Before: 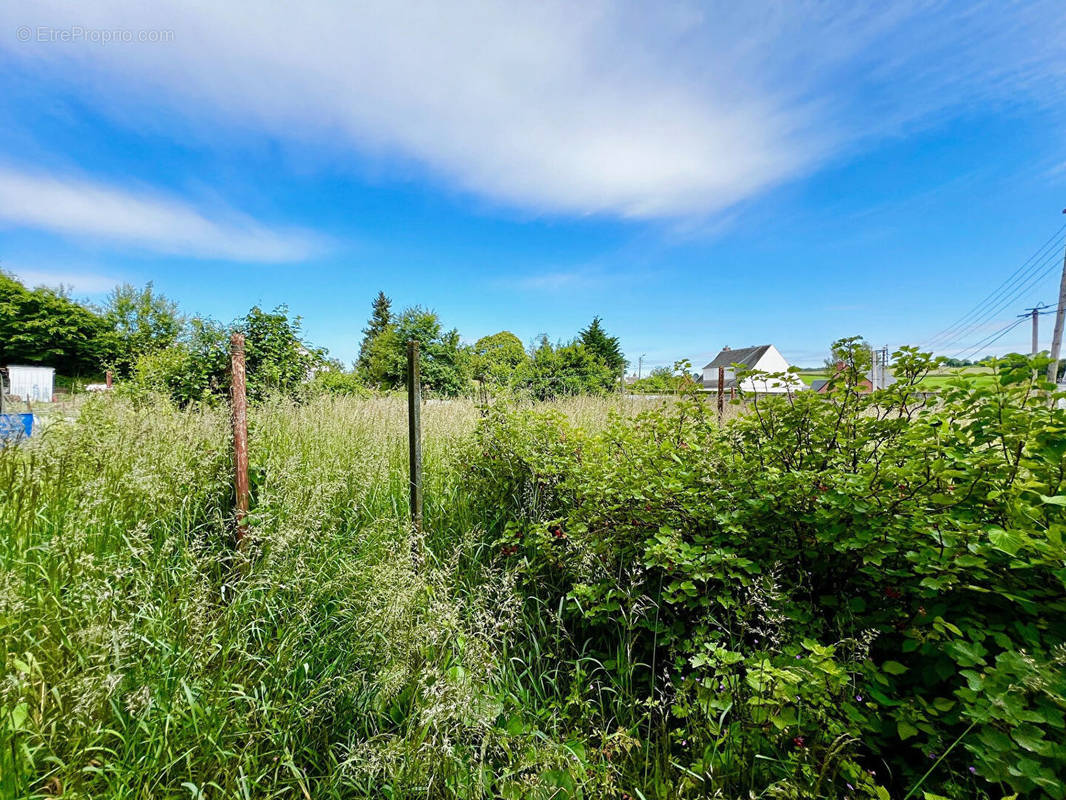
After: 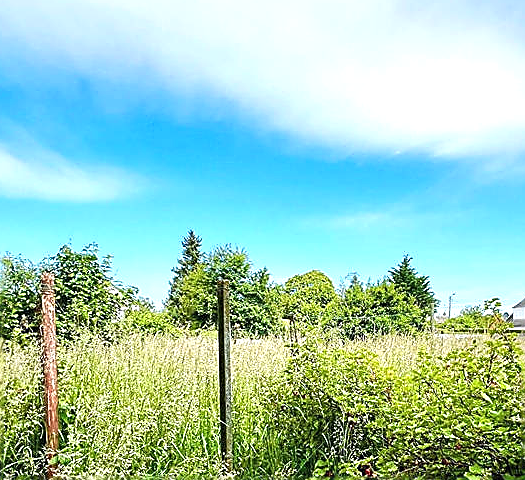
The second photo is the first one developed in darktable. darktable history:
contrast brightness saturation: contrast 0.07
exposure: black level correction 0, exposure 0.7 EV, compensate exposure bias true, compensate highlight preservation false
crop: left 17.835%, top 7.675%, right 32.881%, bottom 32.213%
white balance: emerald 1
sharpen: radius 1.4, amount 1.25, threshold 0.7
